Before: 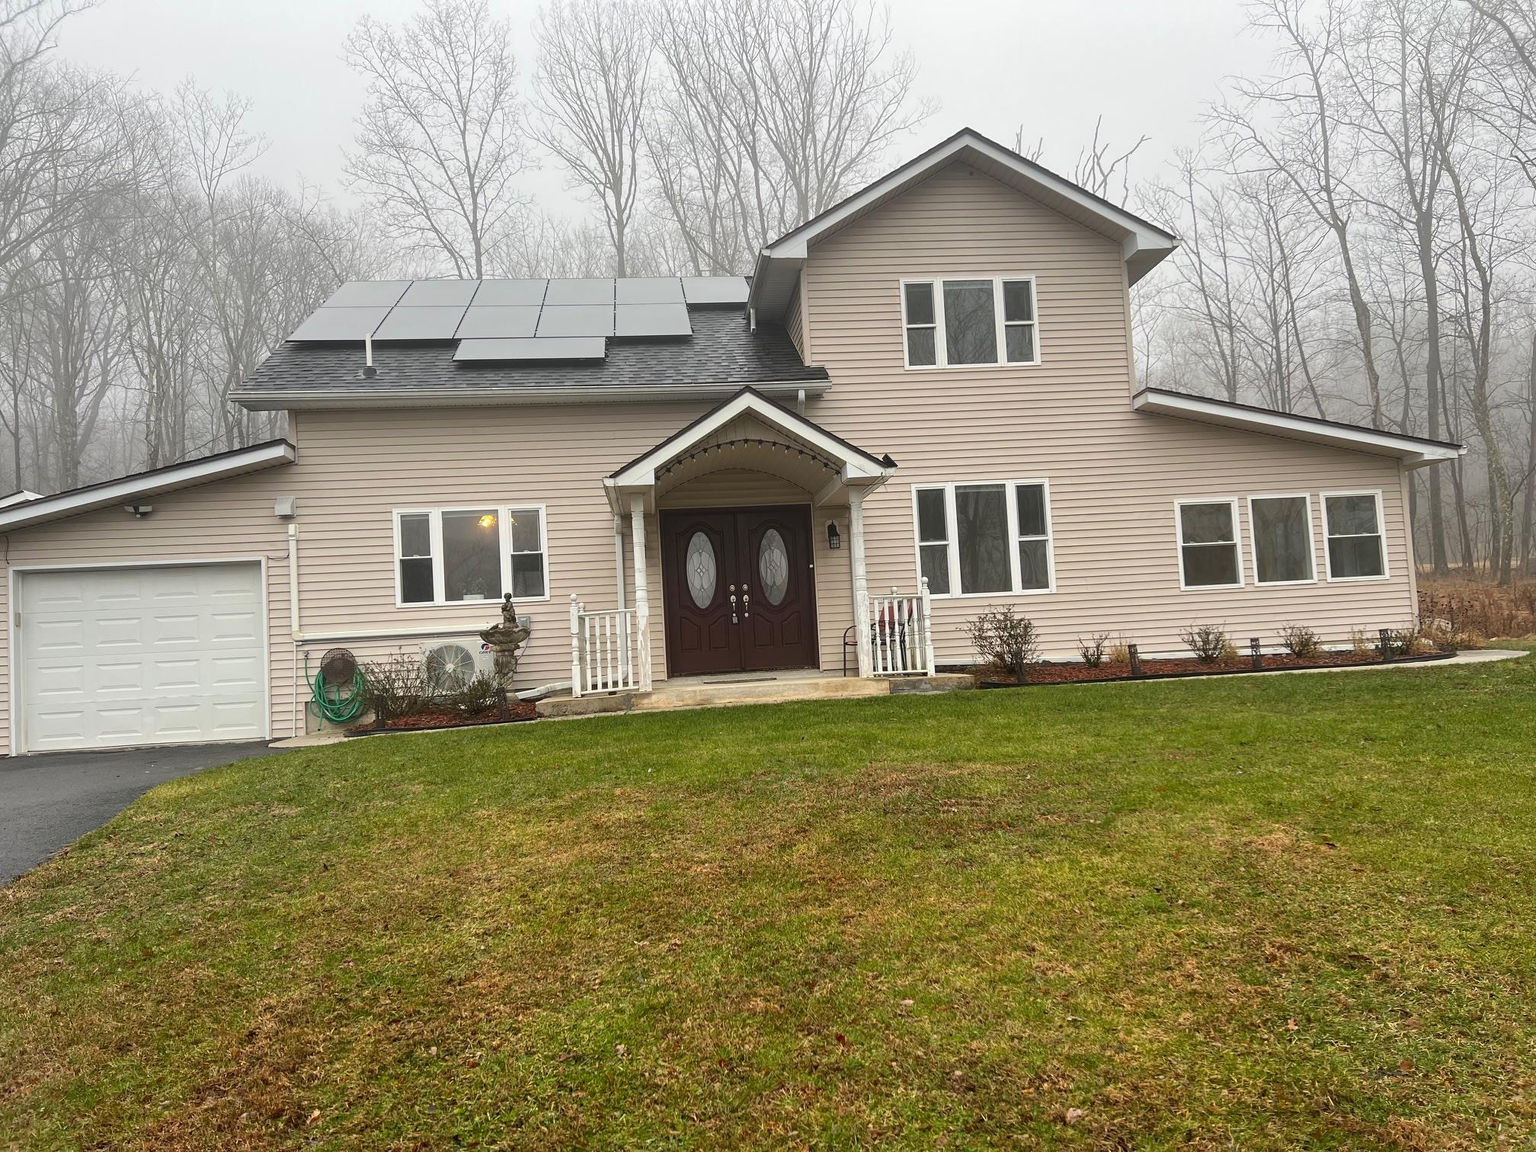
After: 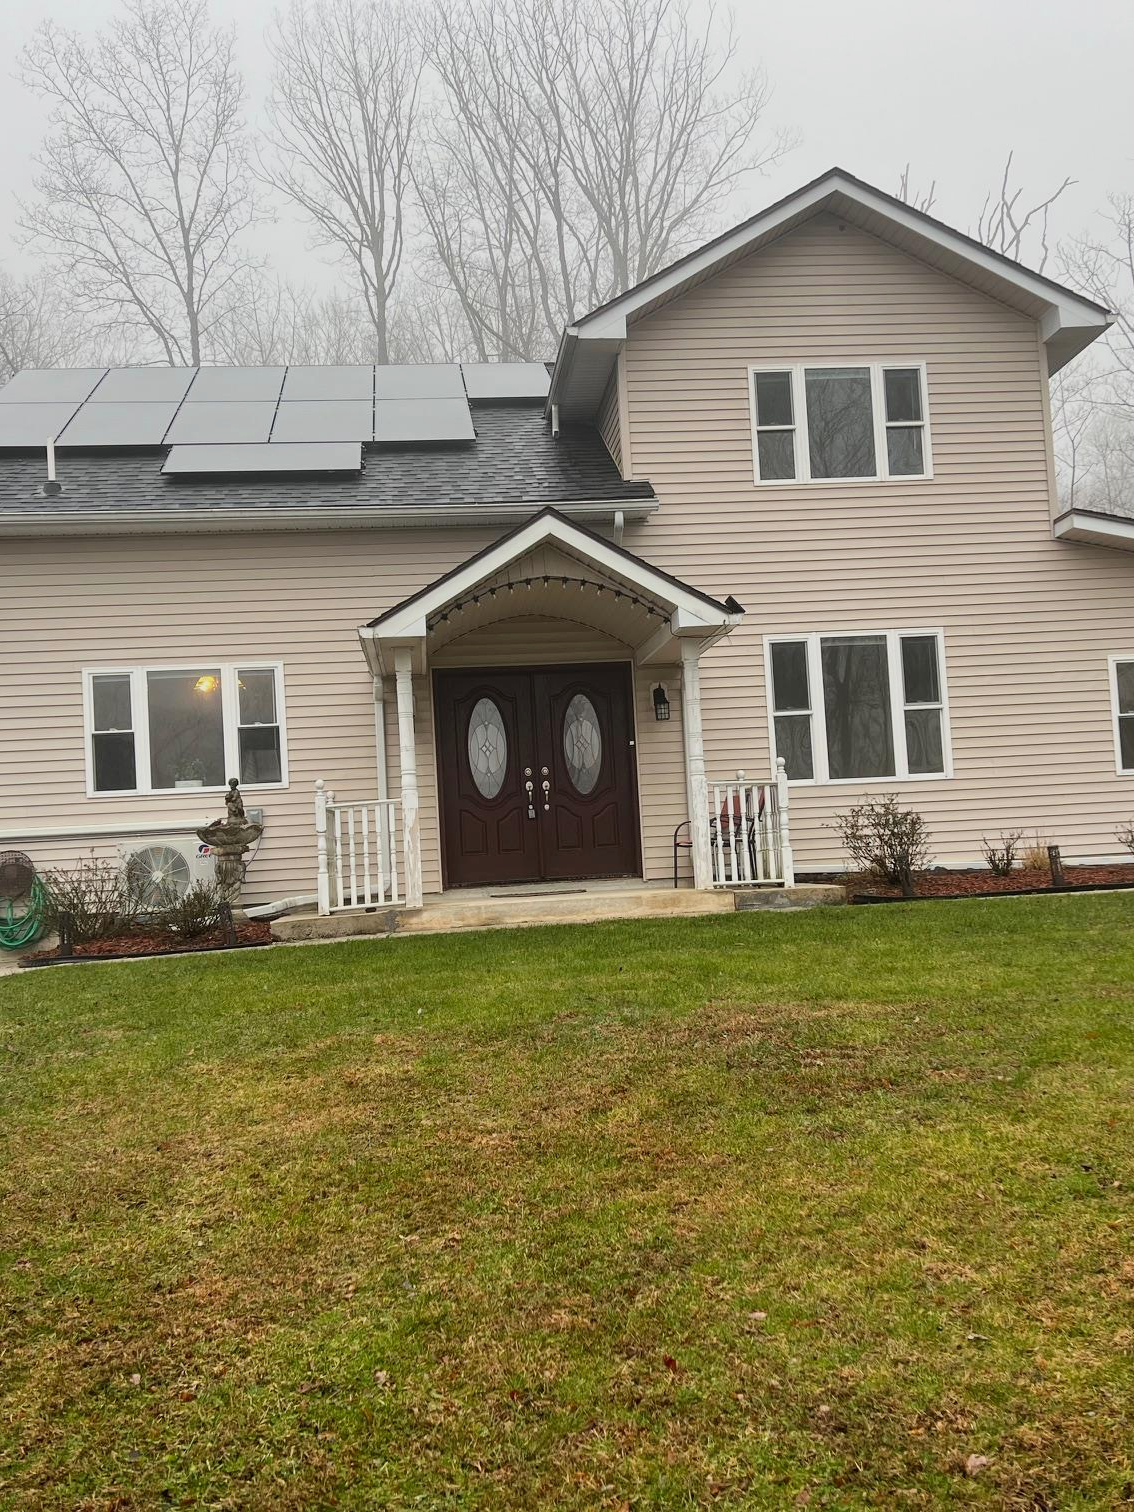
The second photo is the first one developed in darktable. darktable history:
filmic rgb: black relative exposure -14.19 EV, white relative exposure 3.39 EV, hardness 7.89, preserve chrominance max RGB
crop: left 21.496%, right 22.254%
